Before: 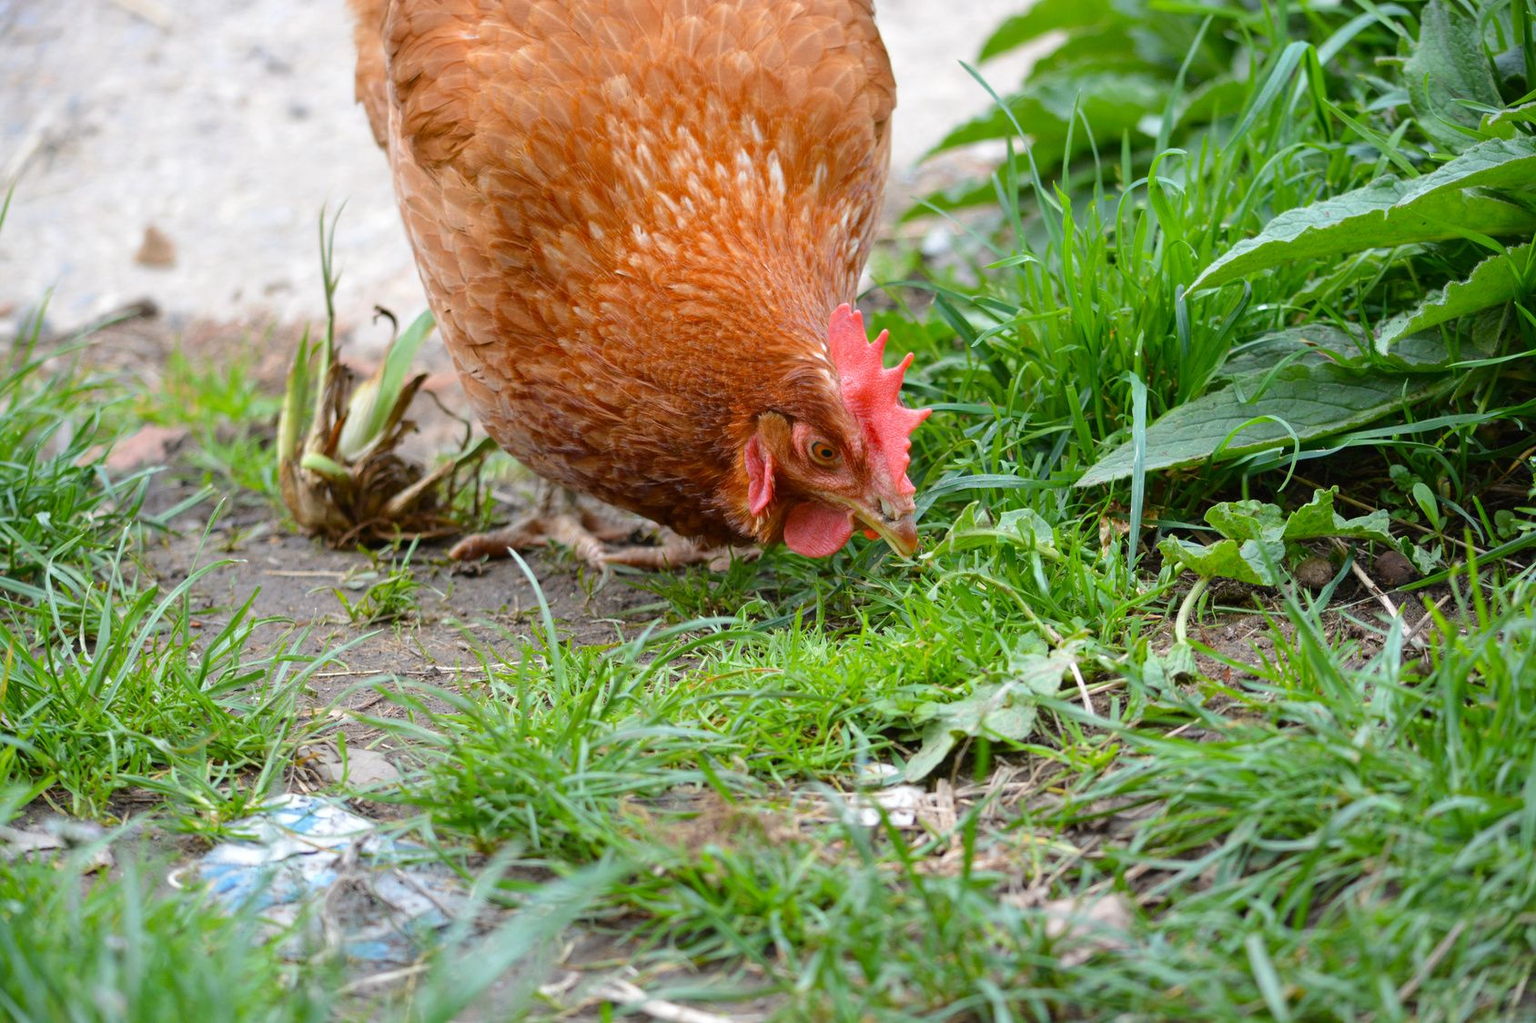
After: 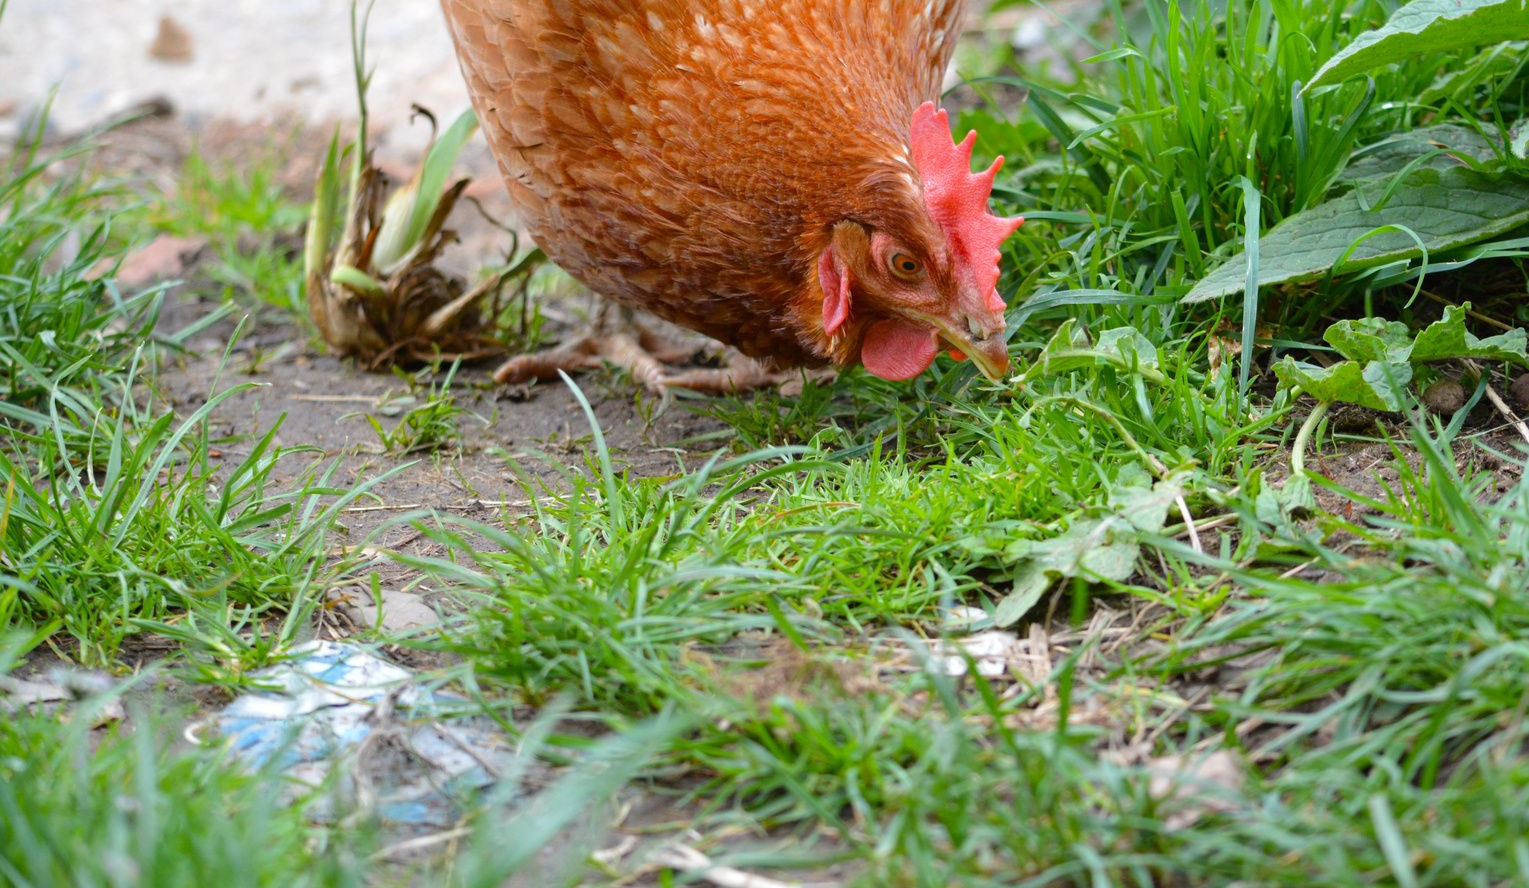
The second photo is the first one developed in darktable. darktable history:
crop: top 20.709%, right 9.396%, bottom 0.224%
